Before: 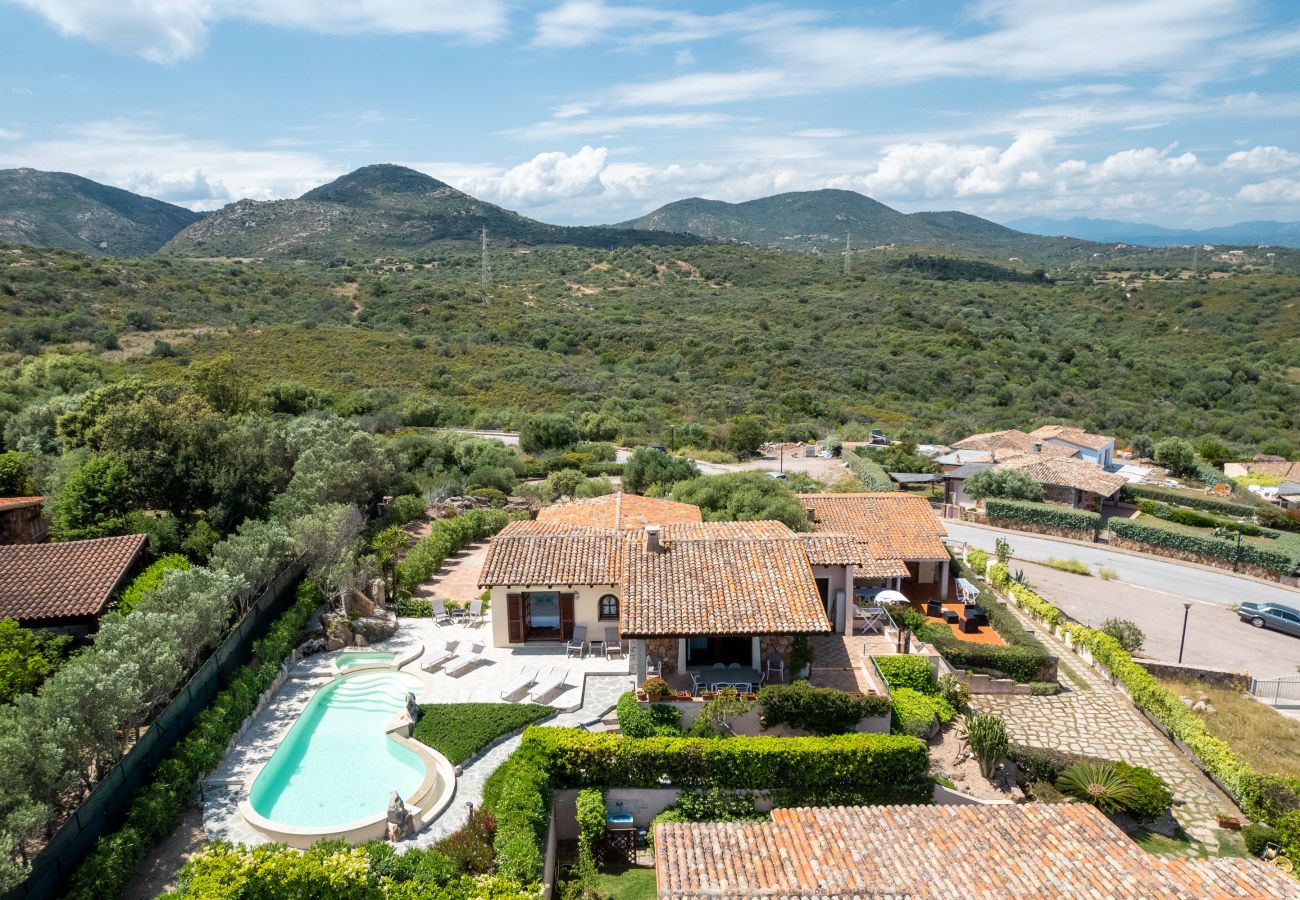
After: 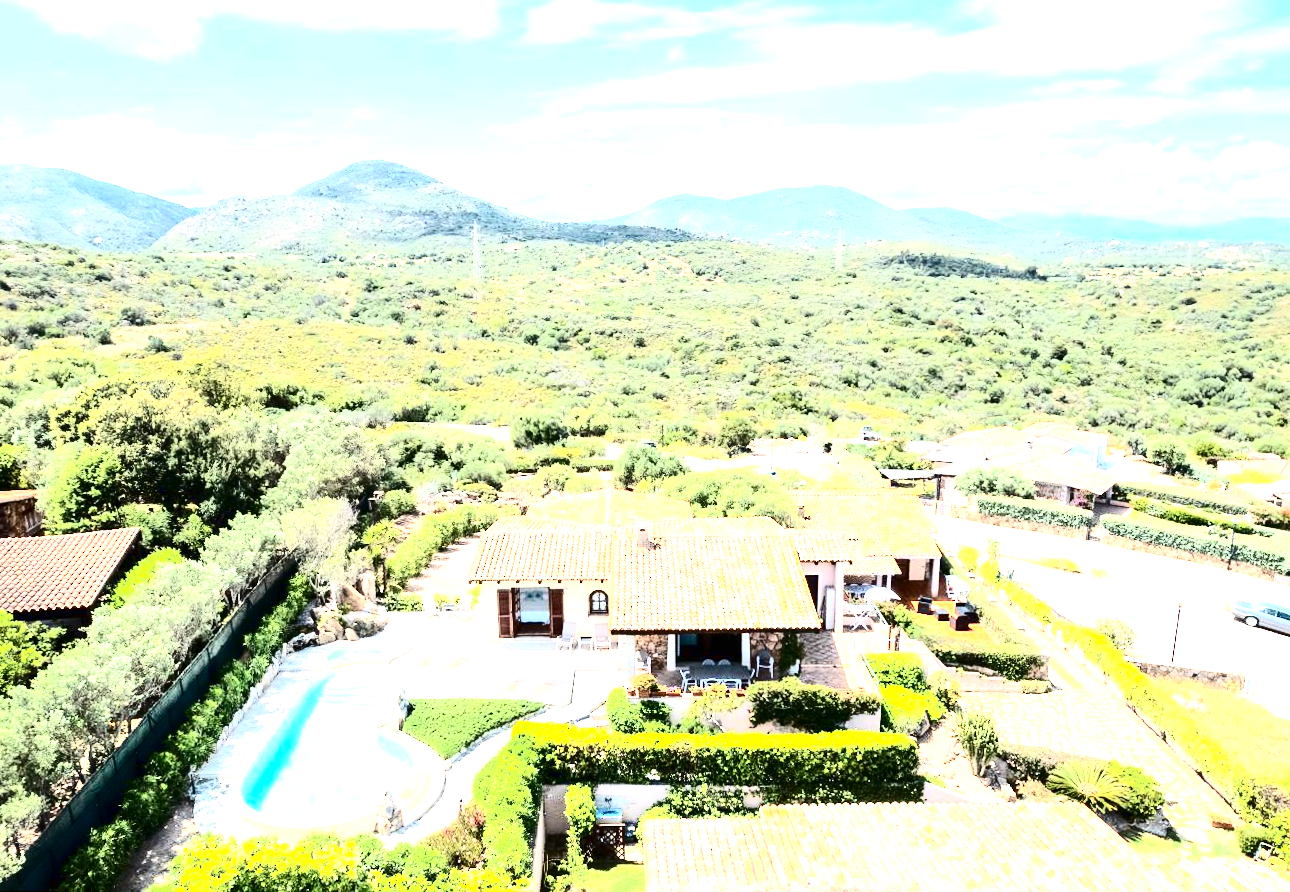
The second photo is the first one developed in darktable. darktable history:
contrast brightness saturation: contrast 0.5, saturation -0.1
exposure: black level correction 0, exposure 2.327 EV, compensate exposure bias true, compensate highlight preservation false
rotate and perspective: rotation 0.192°, lens shift (horizontal) -0.015, crop left 0.005, crop right 0.996, crop top 0.006, crop bottom 0.99
